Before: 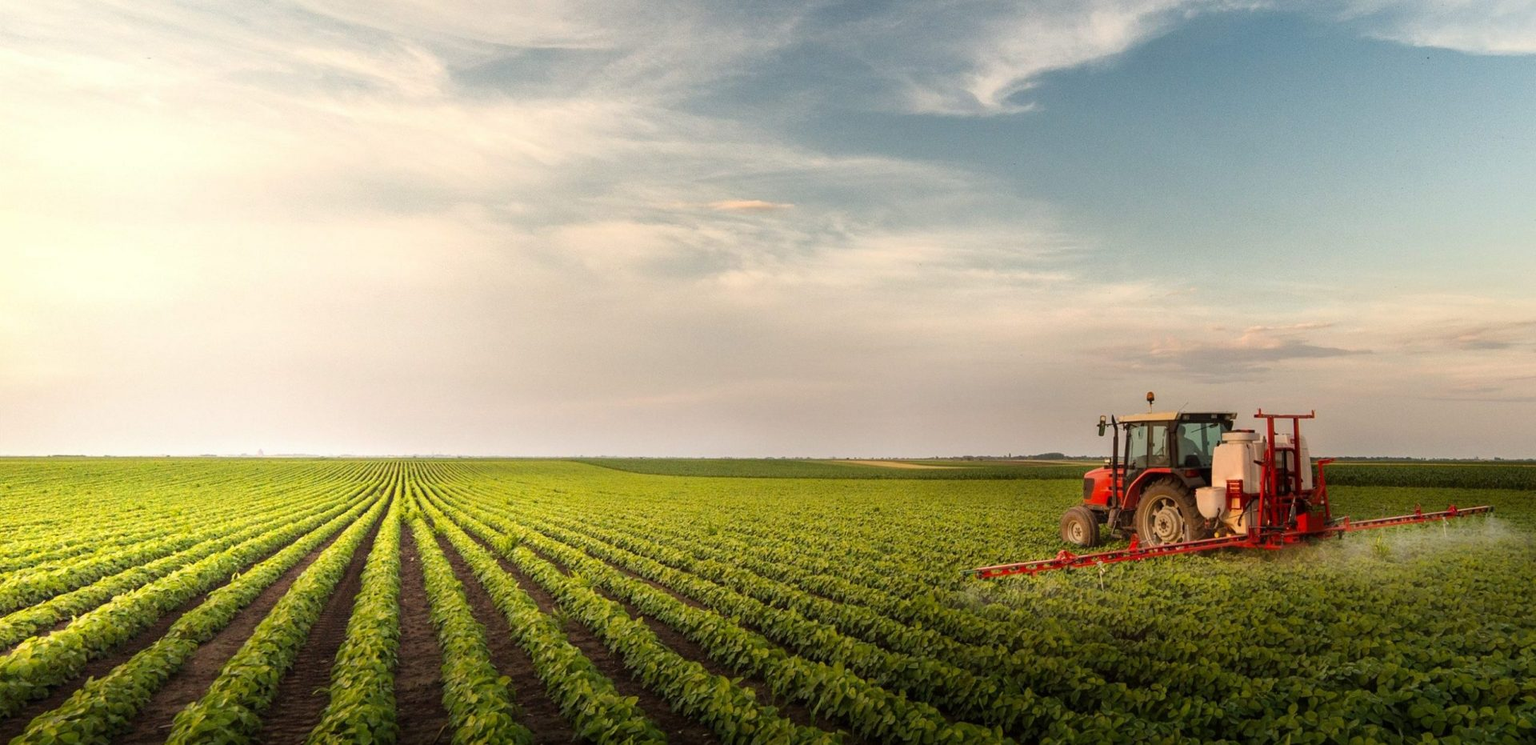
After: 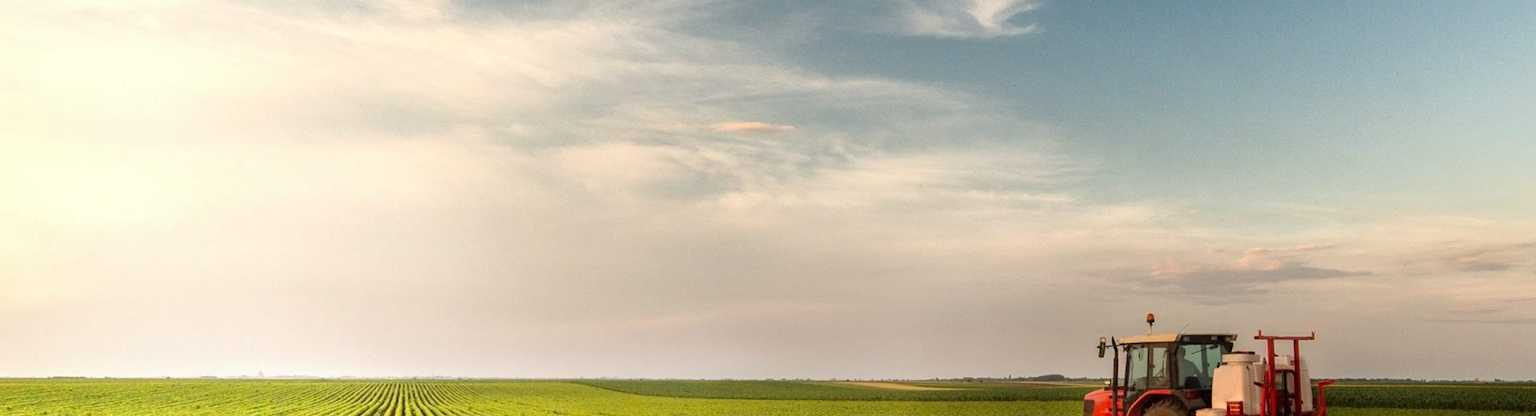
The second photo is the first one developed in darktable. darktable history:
crop and rotate: top 10.554%, bottom 33.581%
